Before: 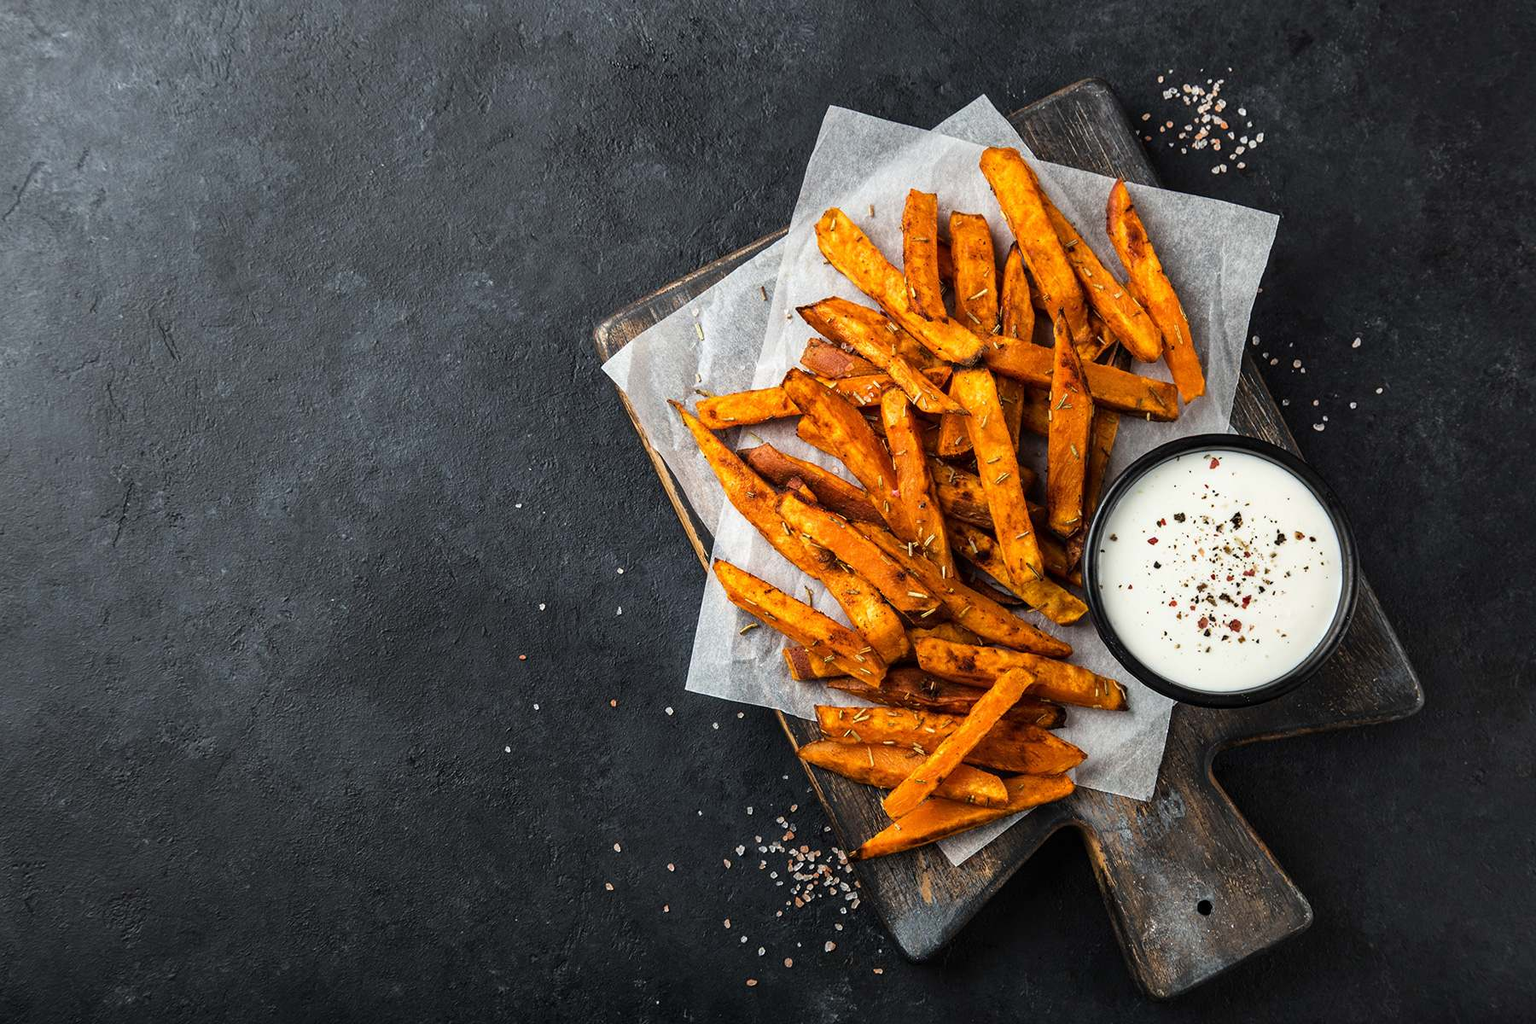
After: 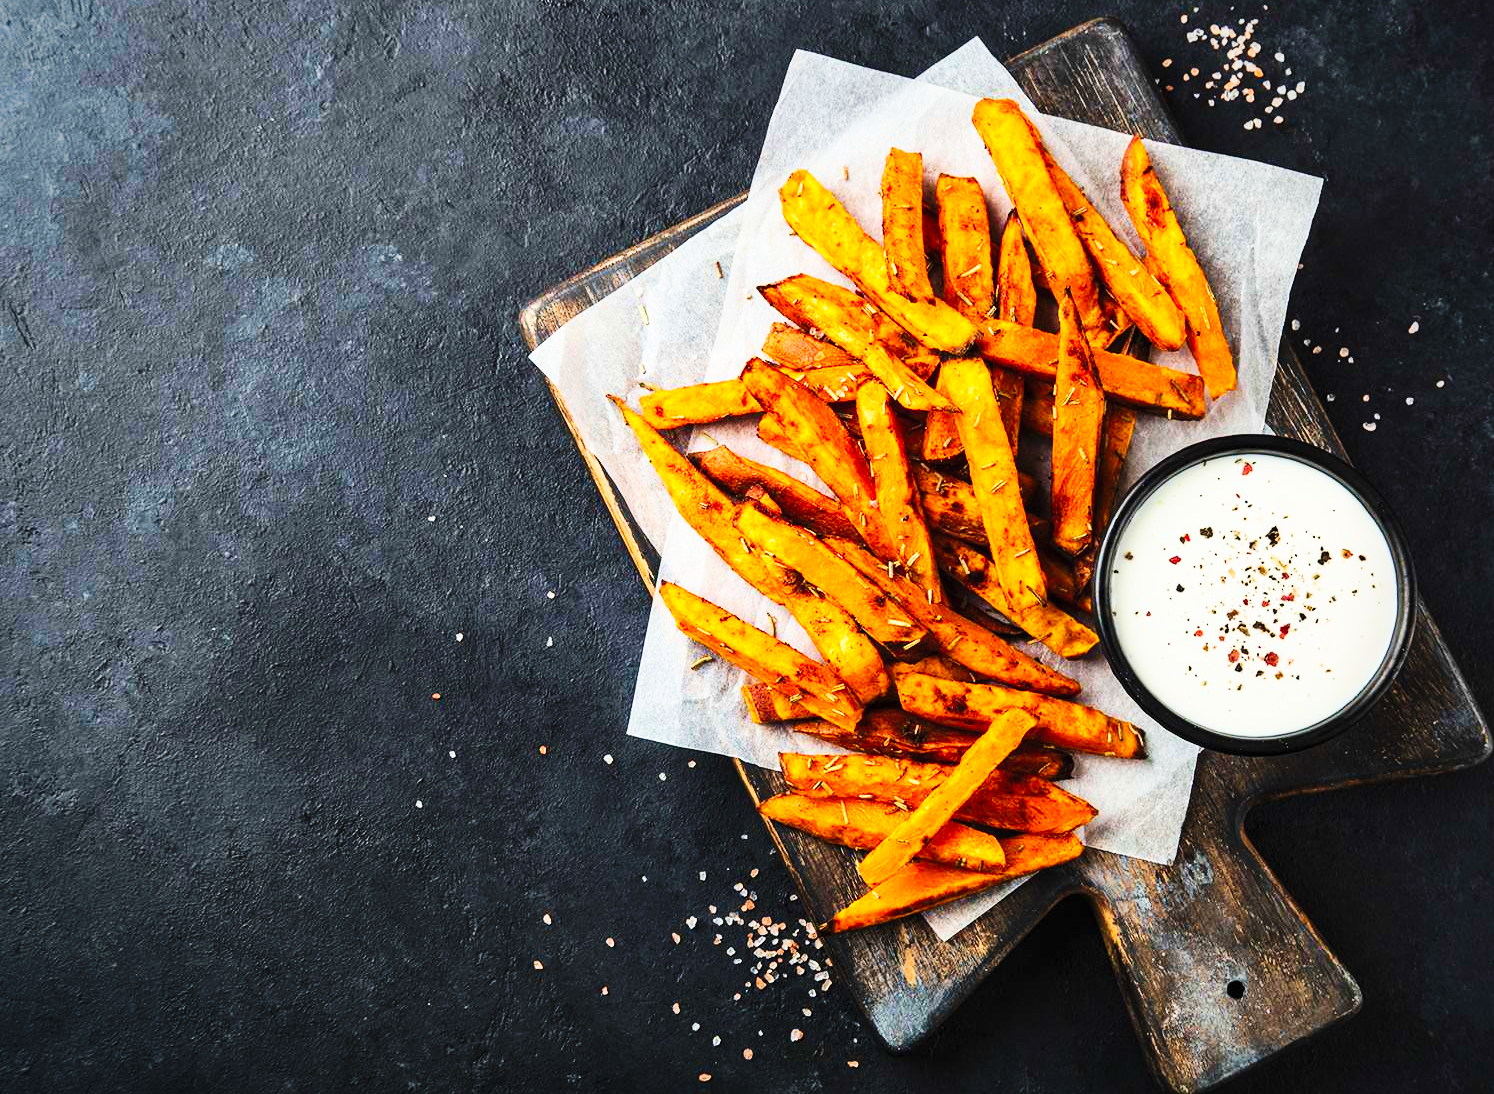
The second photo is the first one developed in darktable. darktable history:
crop: left 9.811%, top 6.205%, right 7.145%, bottom 2.555%
velvia: on, module defaults
base curve: curves: ch0 [(0, 0) (0.032, 0.025) (0.121, 0.166) (0.206, 0.329) (0.605, 0.79) (1, 1)], preserve colors none
vignetting: fall-off radius 61.06%, saturation 0.384
contrast brightness saturation: contrast 0.201, brightness 0.166, saturation 0.225
